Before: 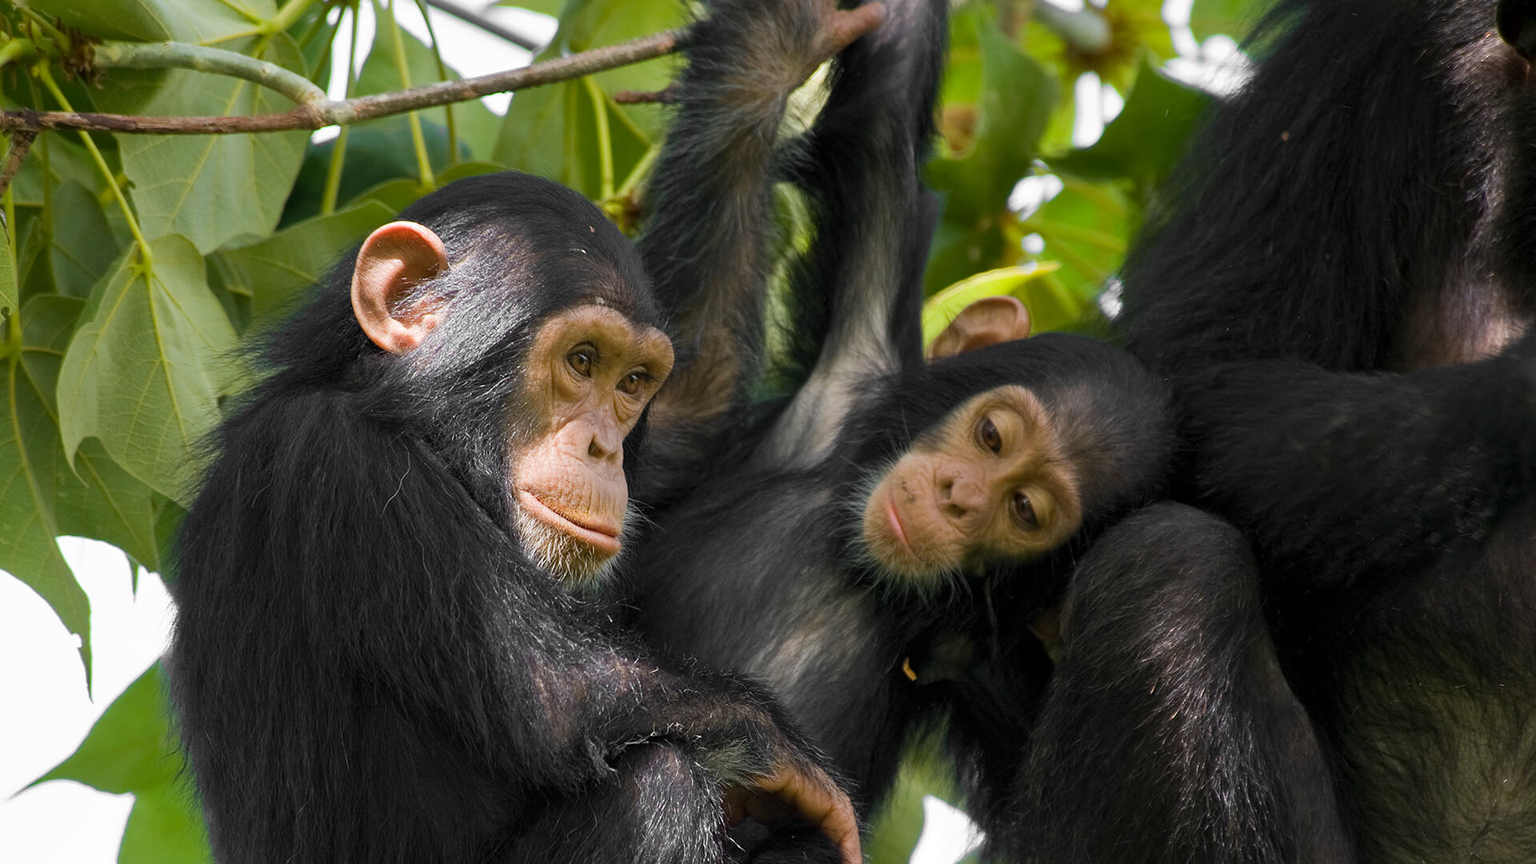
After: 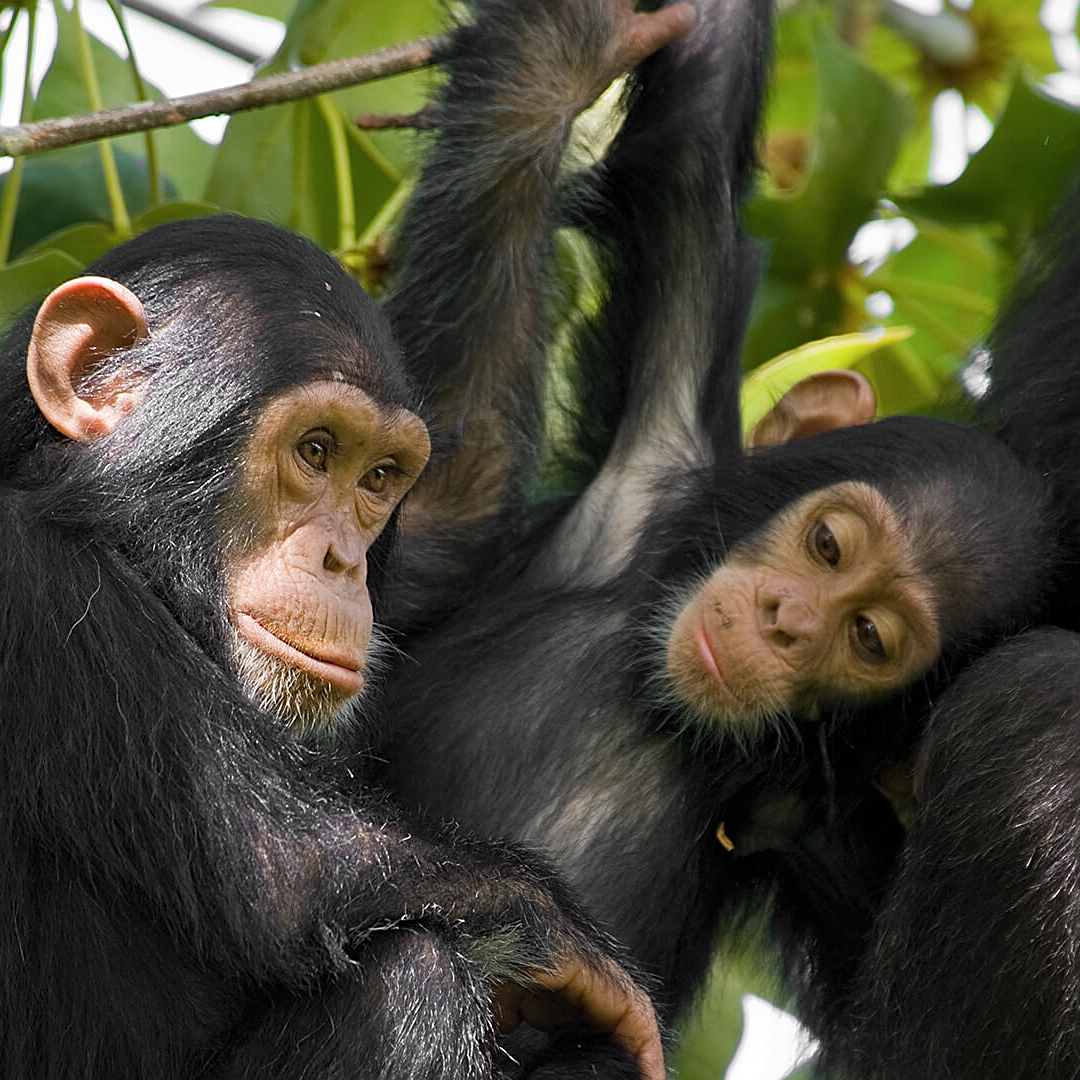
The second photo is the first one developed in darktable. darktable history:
sharpen: on, module defaults
contrast brightness saturation: saturation -0.05
crop: left 21.496%, right 22.254%
